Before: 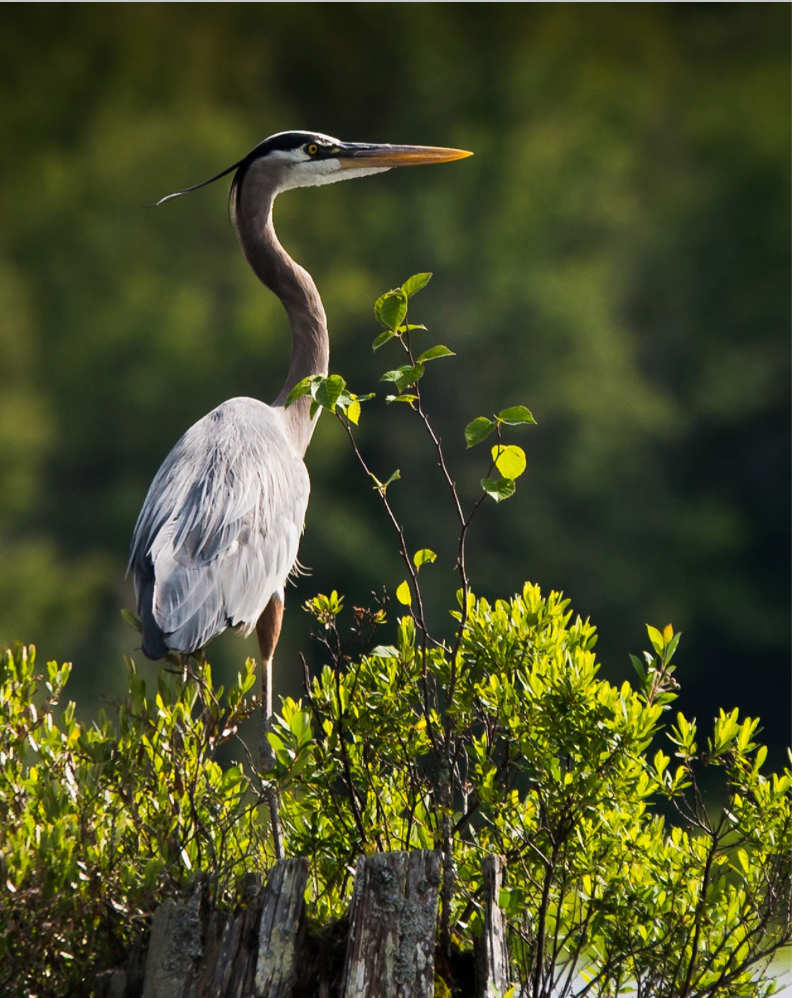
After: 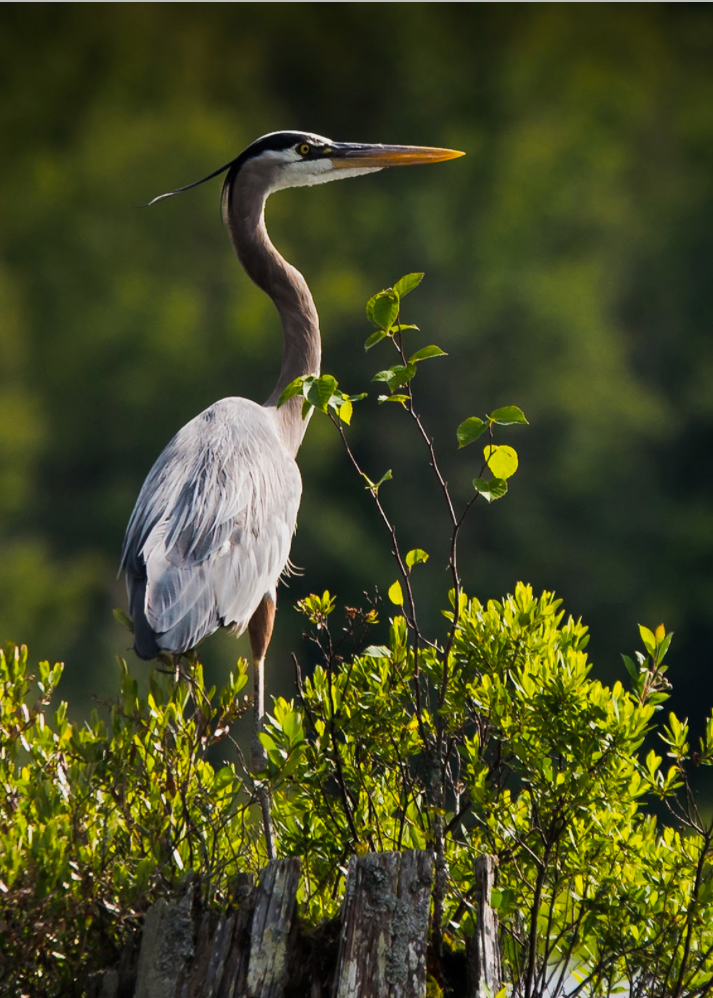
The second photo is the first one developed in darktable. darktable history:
crop and rotate: left 1.088%, right 8.807%
color correction: highlights a* 0.003, highlights b* -0.283
color balance rgb: shadows fall-off 101%, linear chroma grading › mid-tones 7.63%, perceptual saturation grading › mid-tones 11.68%, mask middle-gray fulcrum 22.45%, global vibrance 10.11%, saturation formula JzAzBz (2021)
exposure: exposure -0.153 EV, compensate highlight preservation false
